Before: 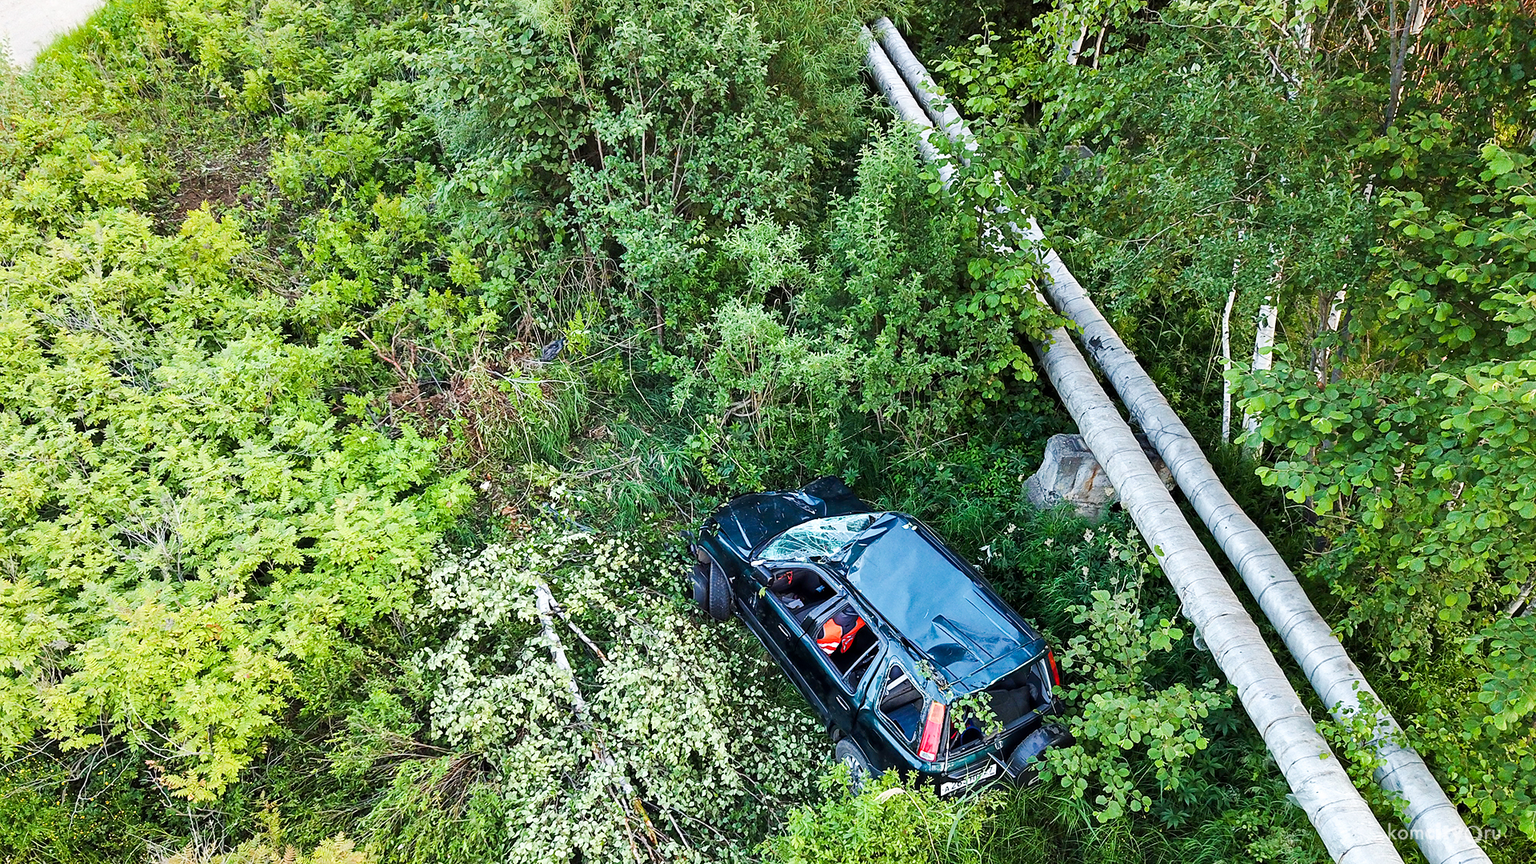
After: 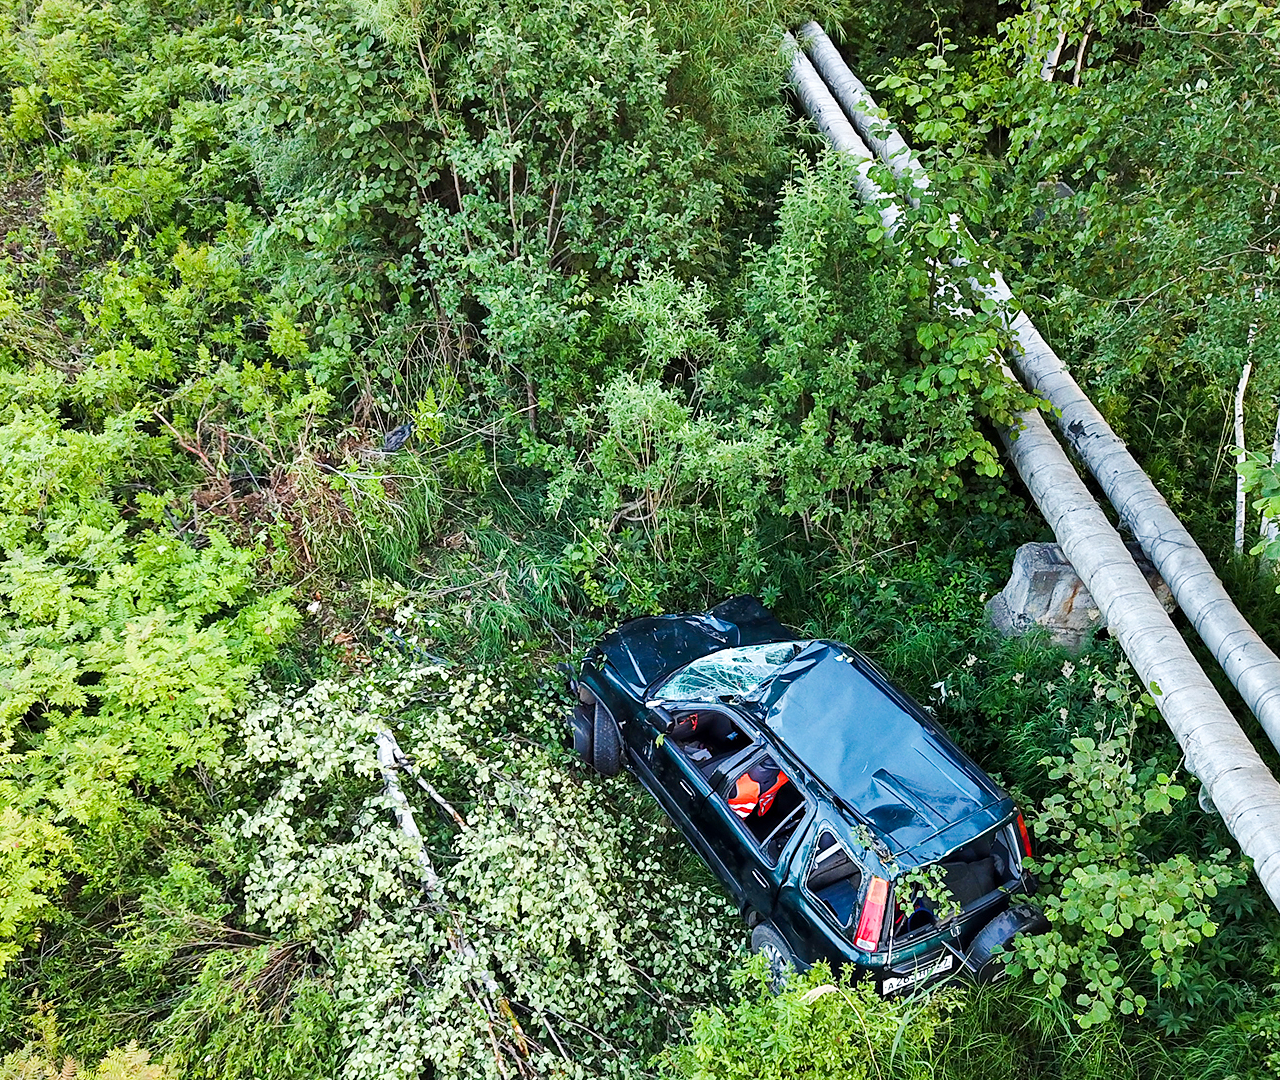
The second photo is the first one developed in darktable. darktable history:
crop and rotate: left 15.3%, right 17.988%
